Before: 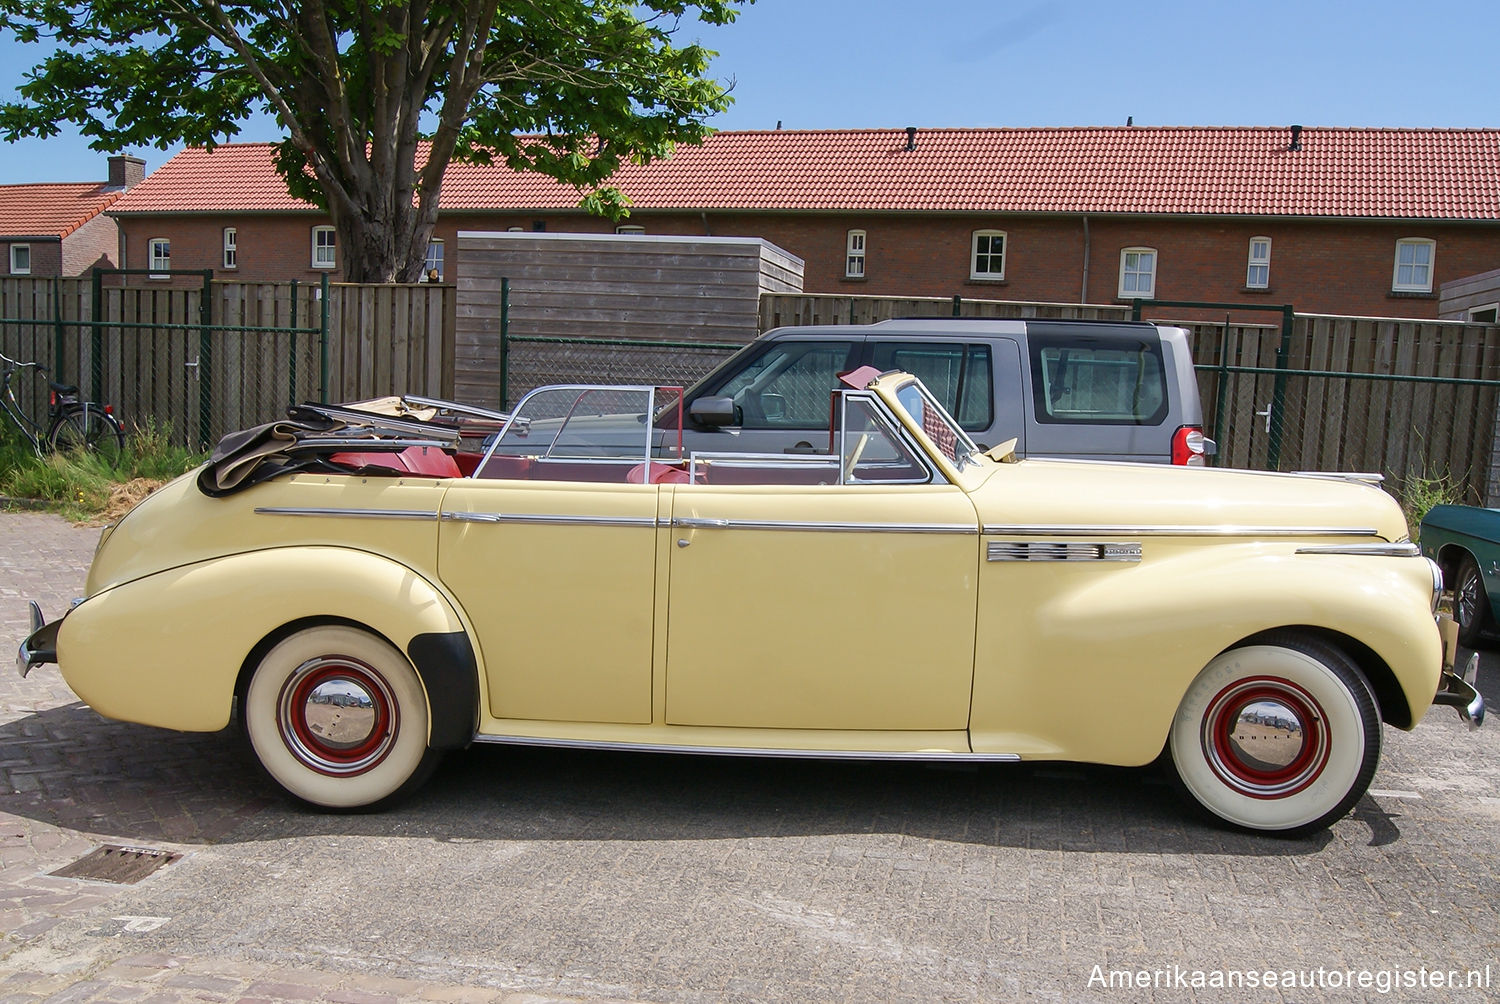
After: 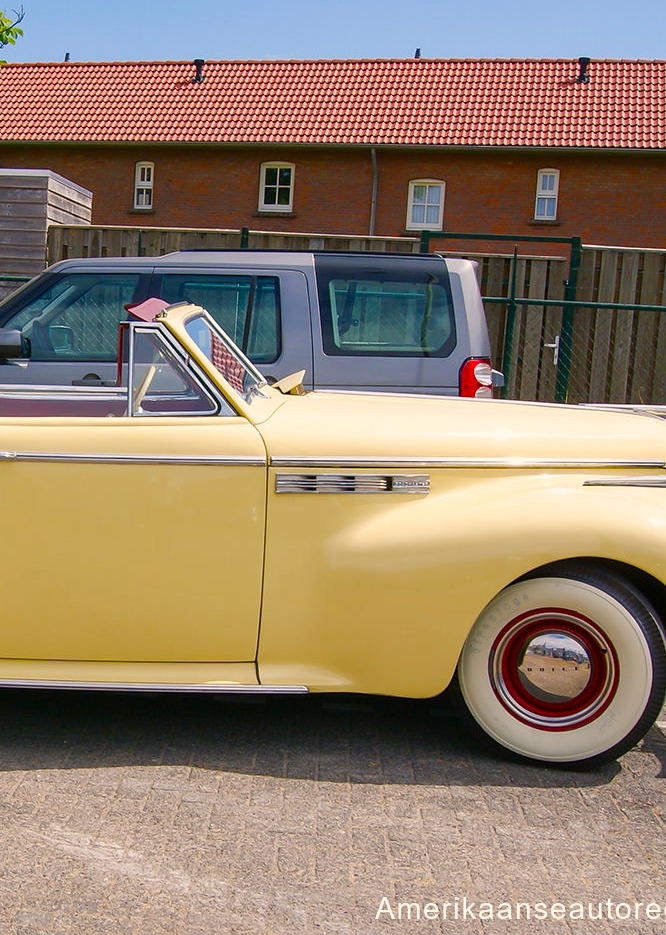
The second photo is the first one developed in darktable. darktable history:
color balance rgb: highlights gain › chroma 2.977%, highlights gain › hue 60.21°, linear chroma grading › global chroma 14.609%, perceptual saturation grading › global saturation 23.225%, perceptual saturation grading › highlights -24.521%, perceptual saturation grading › mid-tones 24.462%, perceptual saturation grading › shadows 40.983%
crop: left 47.531%, top 6.79%, right 8.015%
